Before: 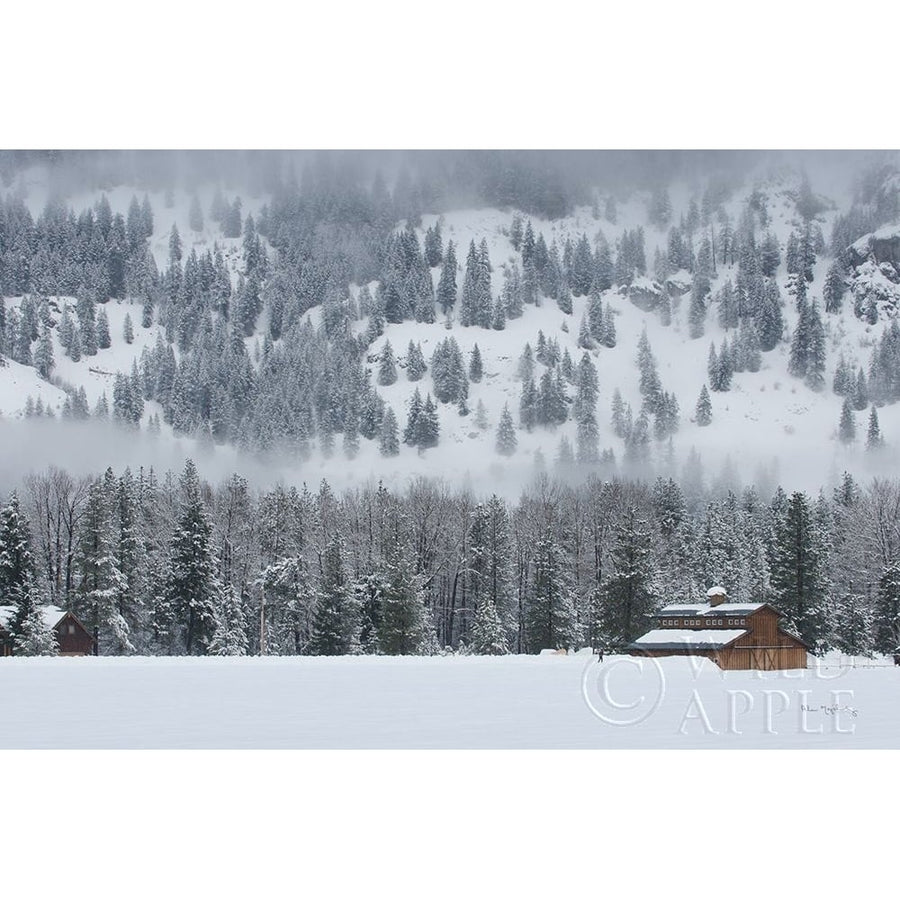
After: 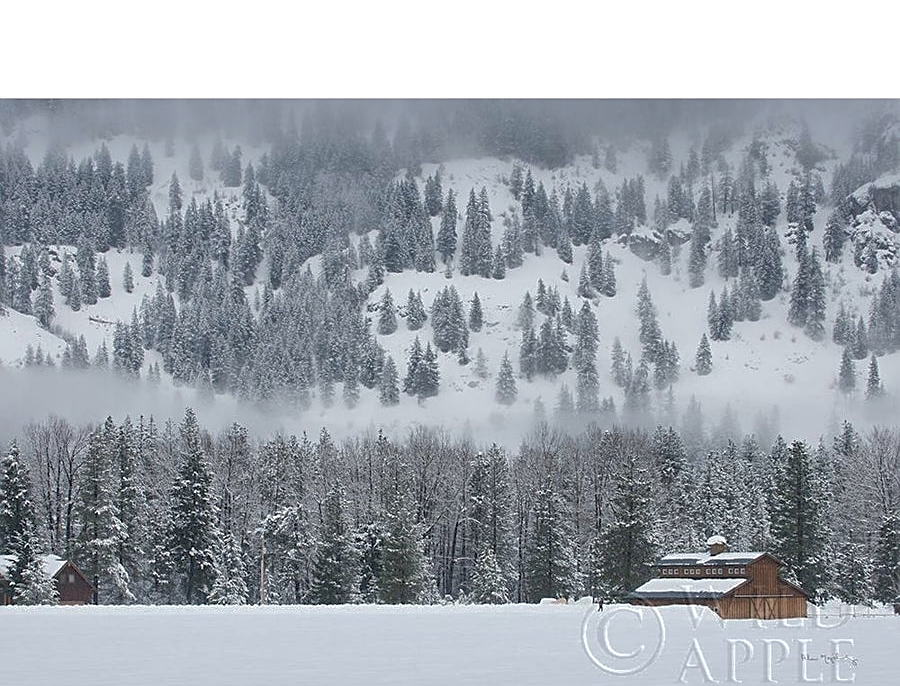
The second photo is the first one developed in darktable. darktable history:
sharpen: on, module defaults
contrast brightness saturation: saturation -0.065
local contrast: highlights 104%, shadows 99%, detail 120%, midtone range 0.2
shadows and highlights: highlights color adjustment 49.07%
crop: top 5.679%, bottom 18.022%
exposure: black level correction 0, compensate highlight preservation false
